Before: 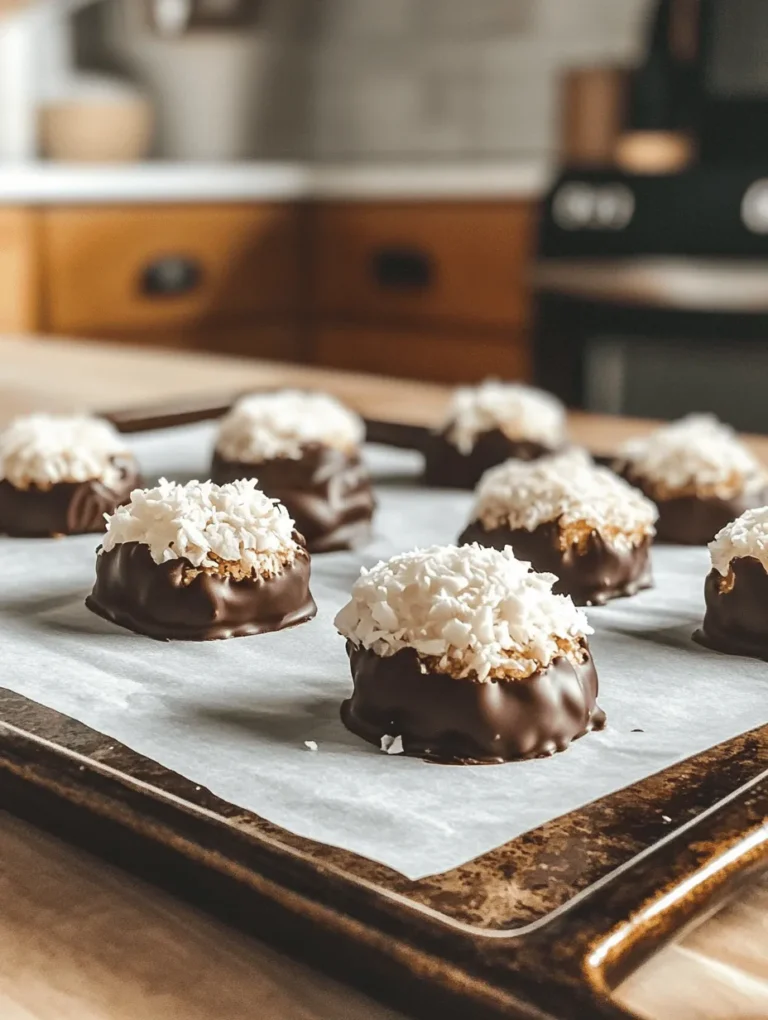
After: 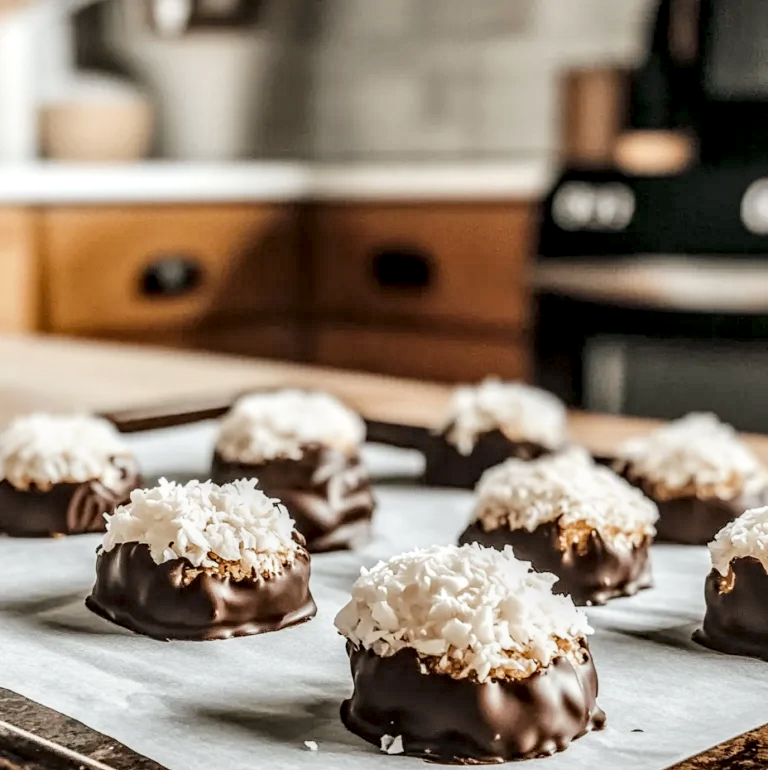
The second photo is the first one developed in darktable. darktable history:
filmic rgb: black relative exposure -7.65 EV, white relative exposure 4.56 EV, hardness 3.61
local contrast: highlights 16%, detail 185%
exposure: exposure 0.6 EV, compensate highlight preservation false
crop: bottom 24.499%
